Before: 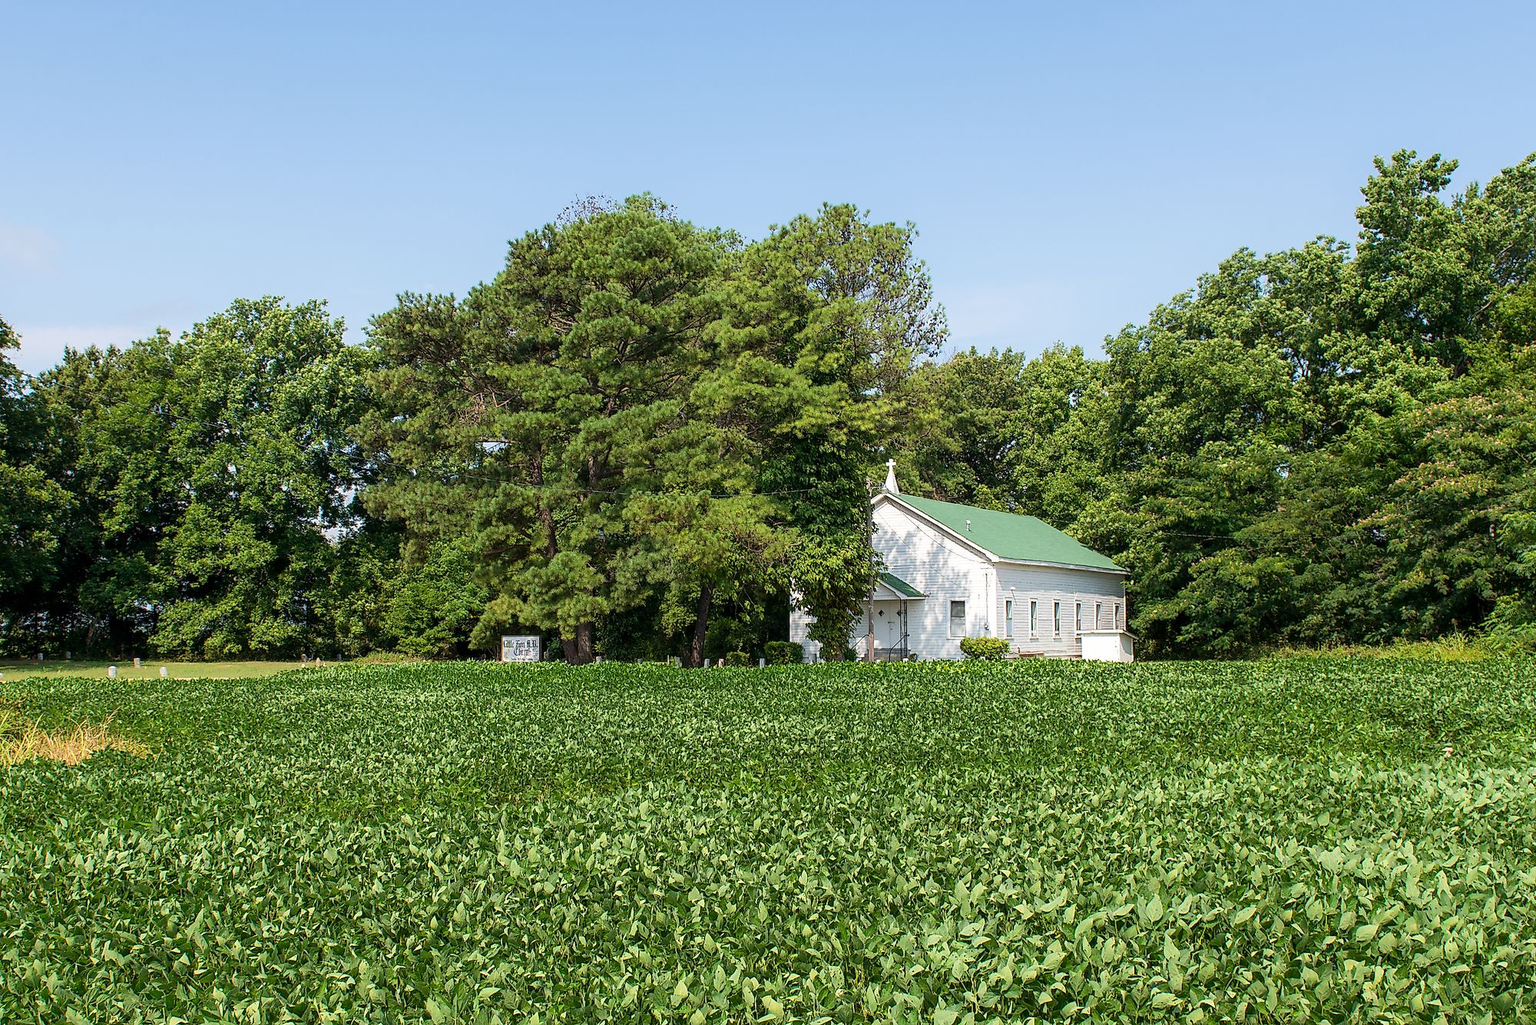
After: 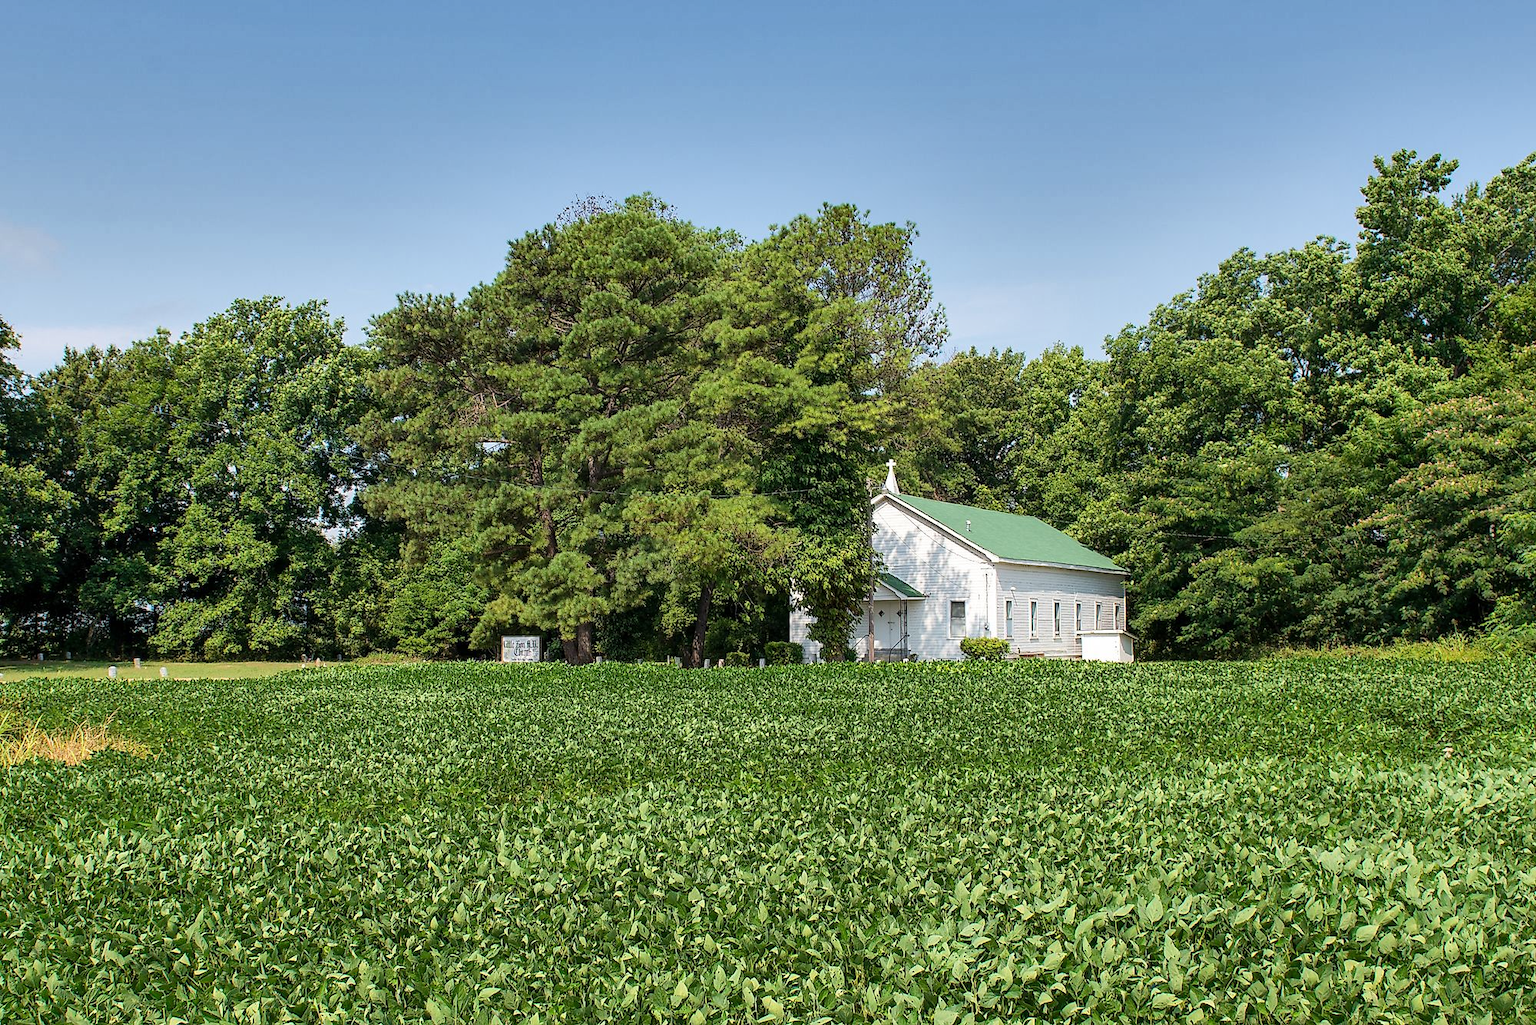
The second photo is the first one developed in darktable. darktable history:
shadows and highlights: radius 102.1, shadows 50.52, highlights -65.84, soften with gaussian
